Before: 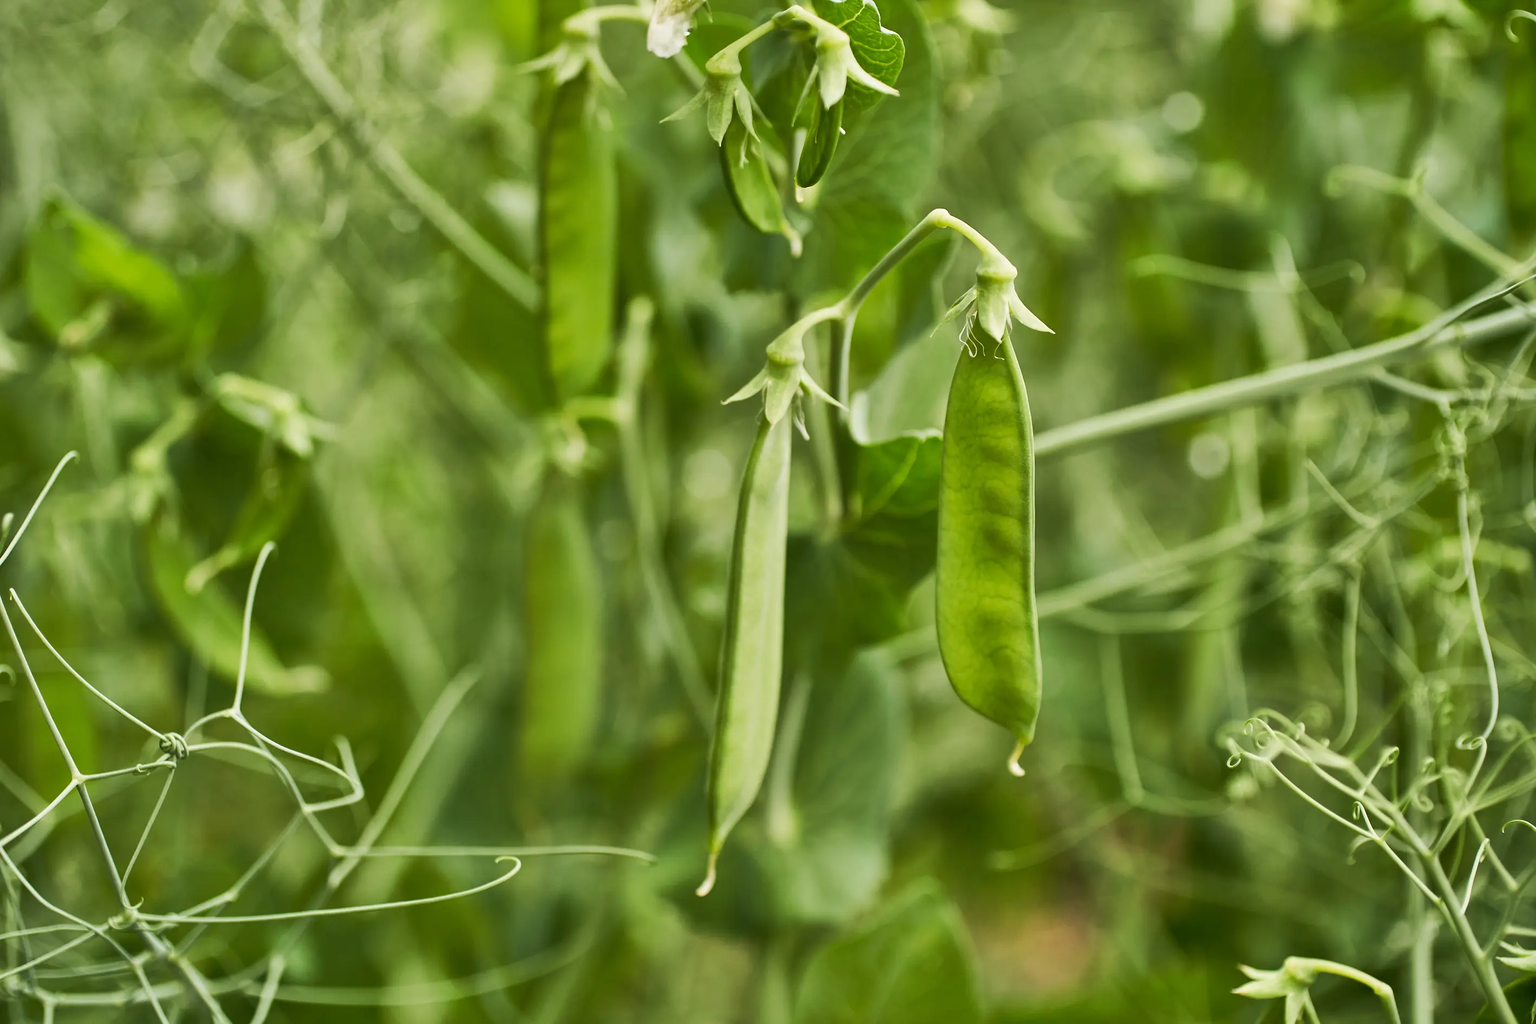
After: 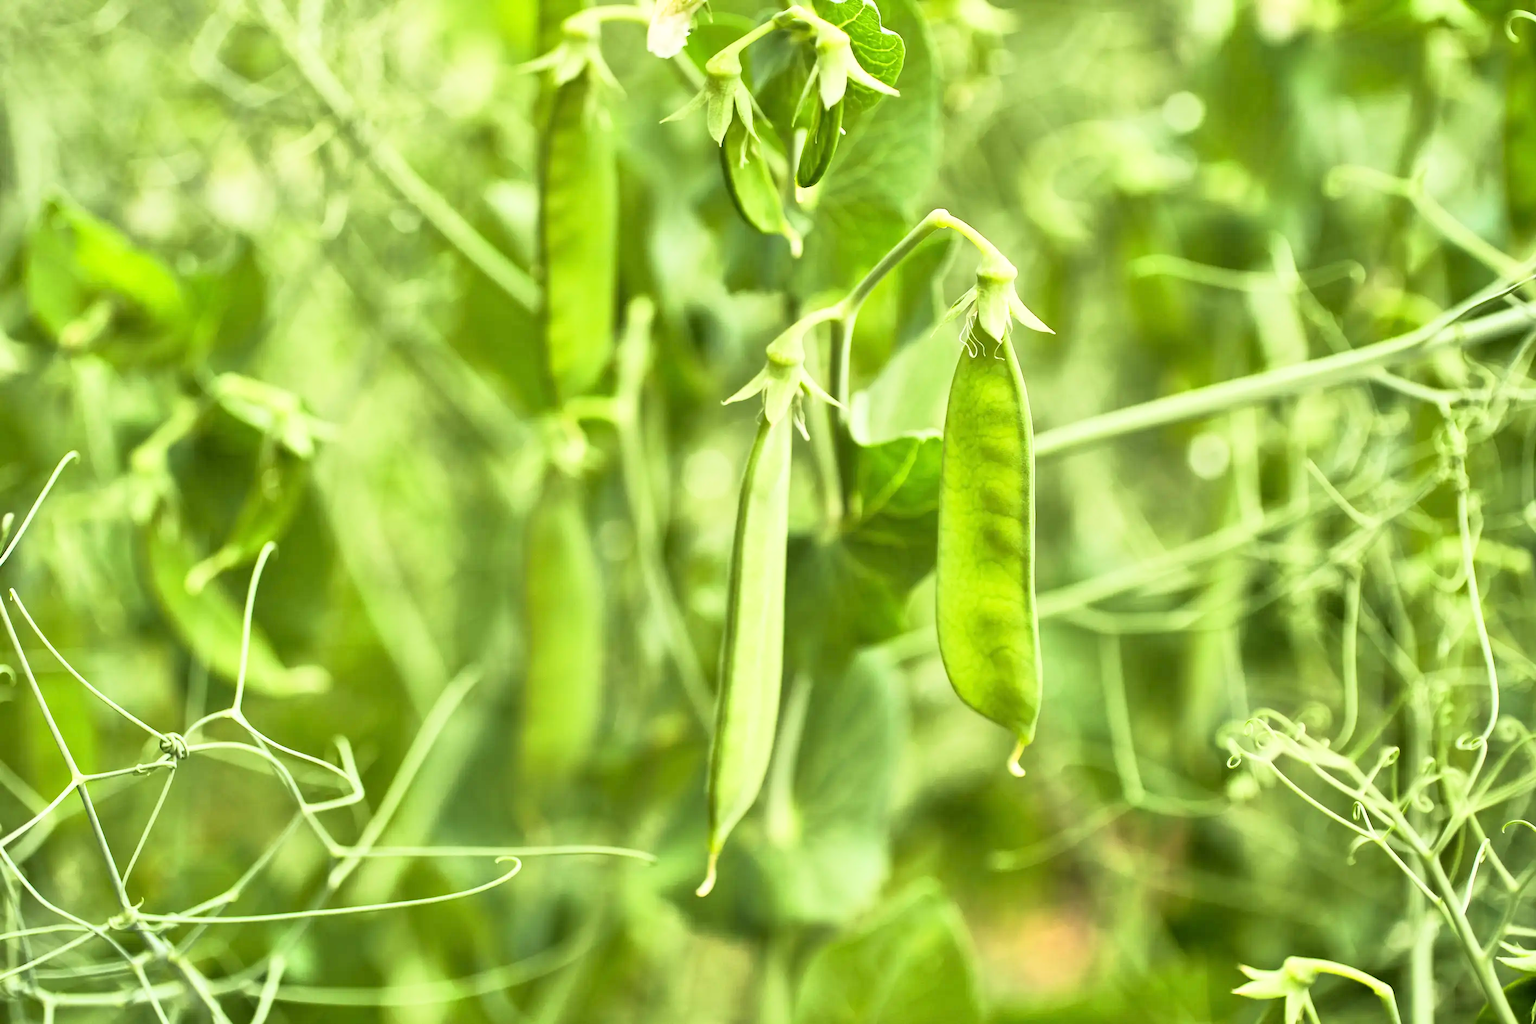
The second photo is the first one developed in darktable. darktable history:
base curve: curves: ch0 [(0, 0) (0.012, 0.01) (0.073, 0.168) (0.31, 0.711) (0.645, 0.957) (1, 1)]
